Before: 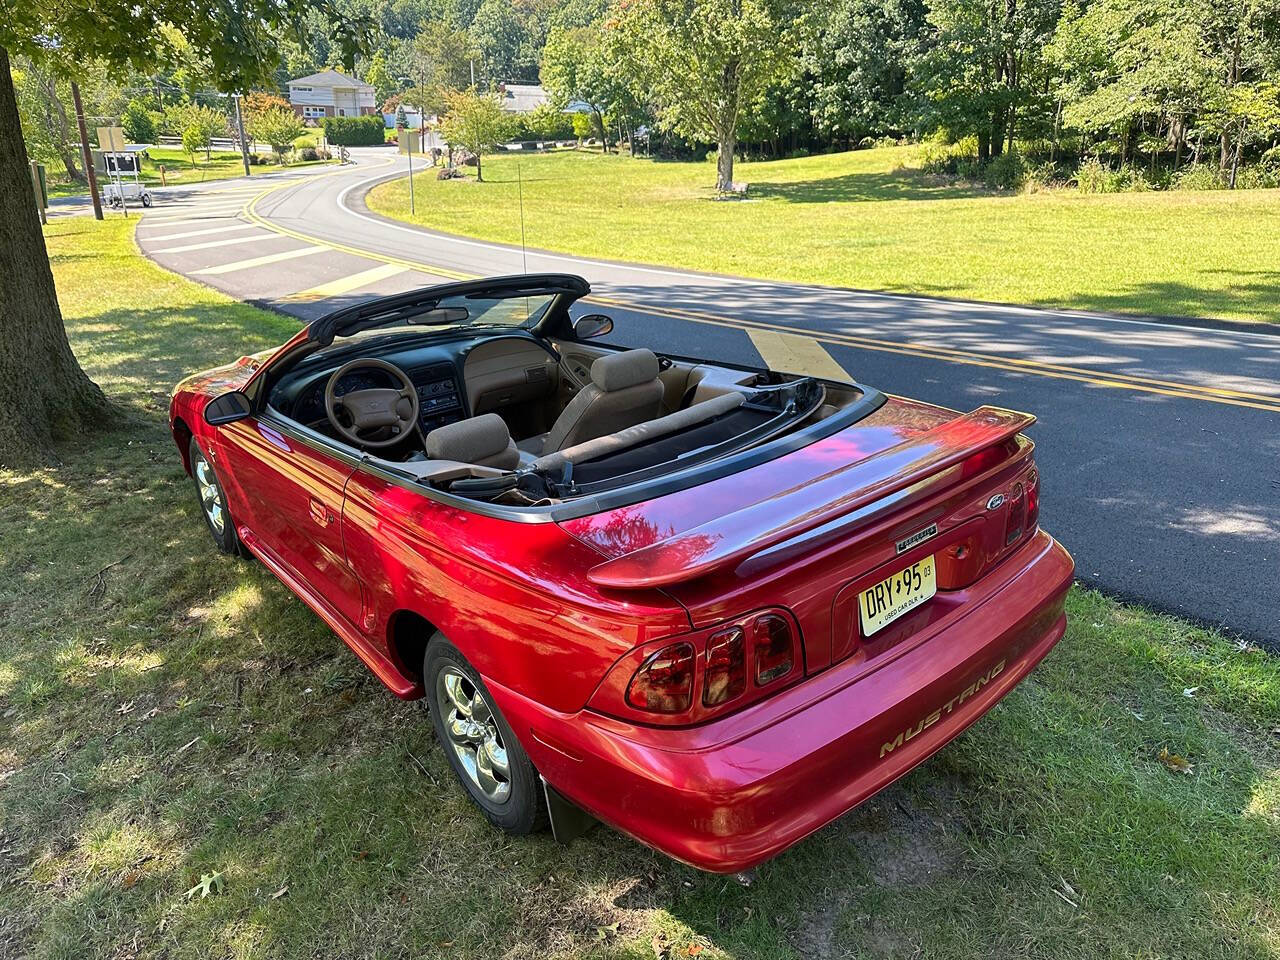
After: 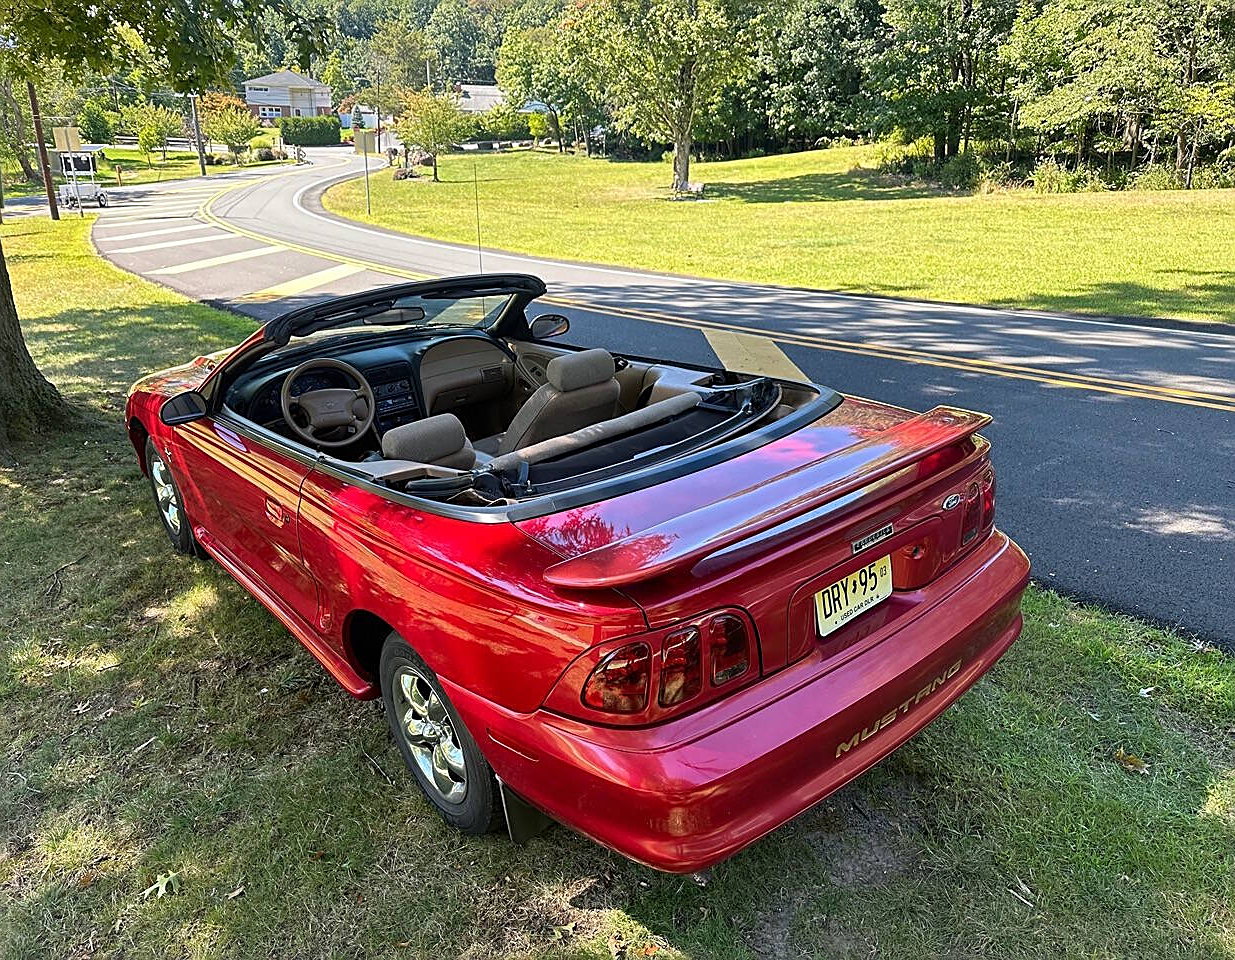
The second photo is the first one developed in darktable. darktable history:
sharpen: on, module defaults
crop and rotate: left 3.478%
